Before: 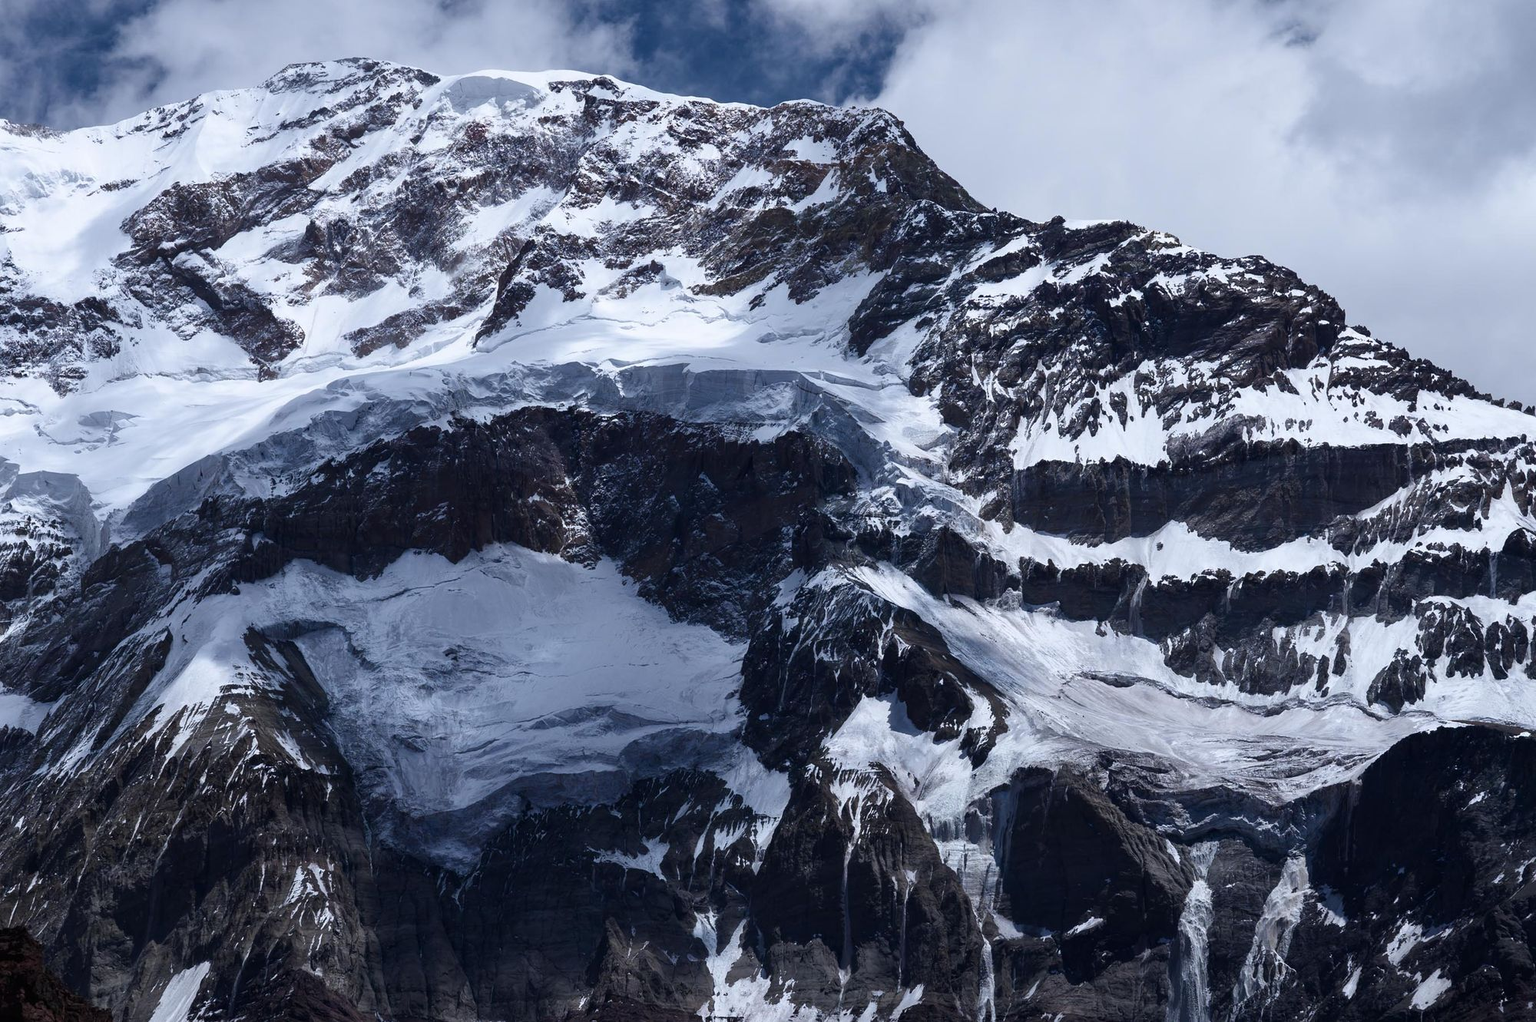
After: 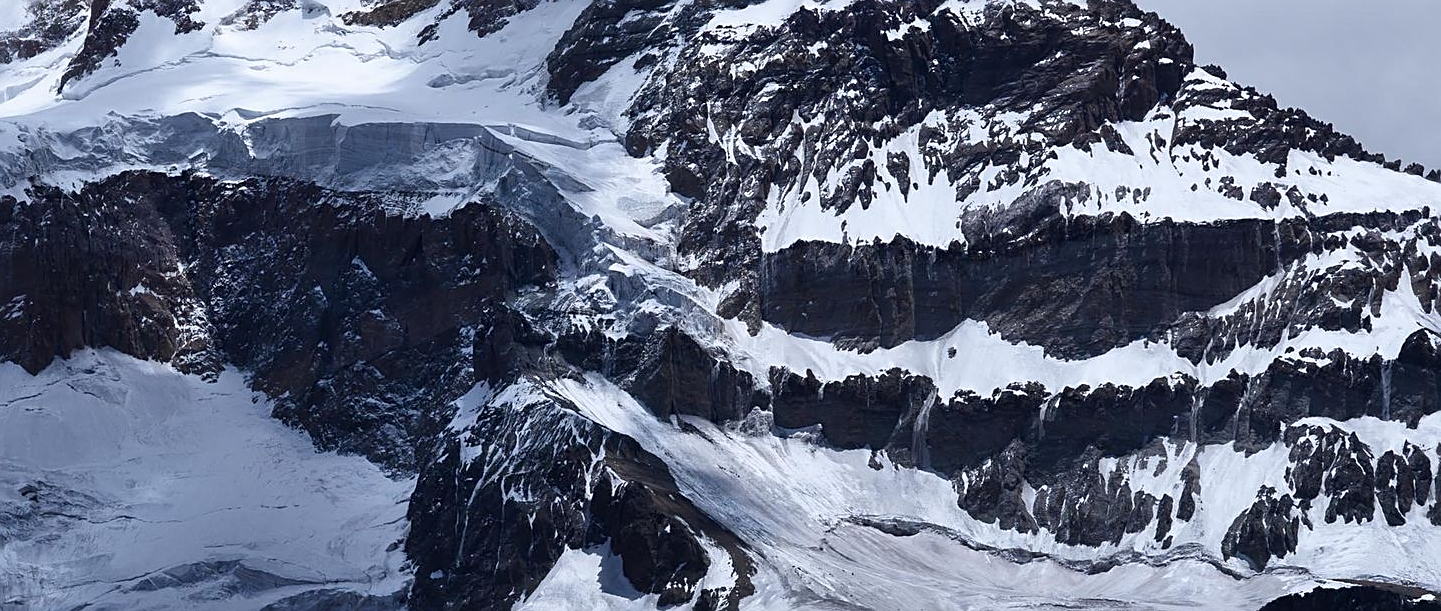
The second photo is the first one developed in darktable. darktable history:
crop and rotate: left 27.938%, top 27.046%, bottom 27.046%
sharpen: on, module defaults
shadows and highlights: shadows 49, highlights -41, soften with gaussian
